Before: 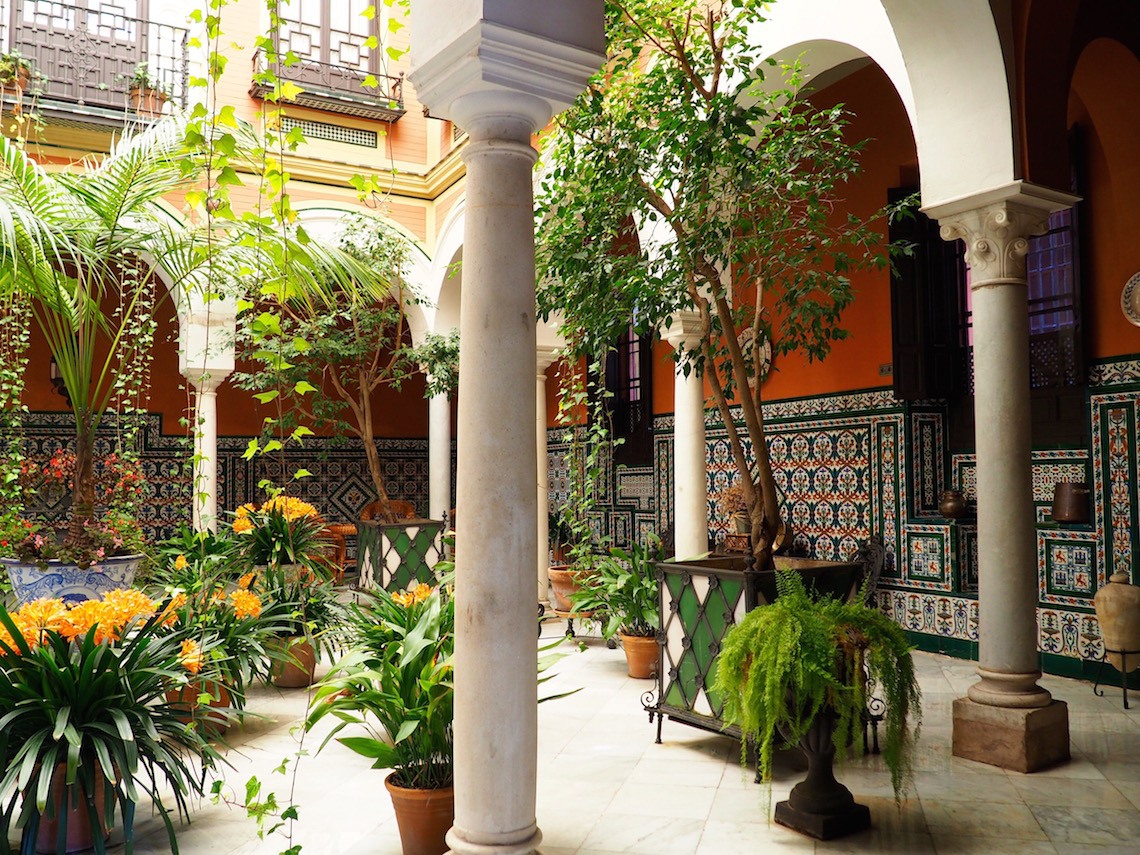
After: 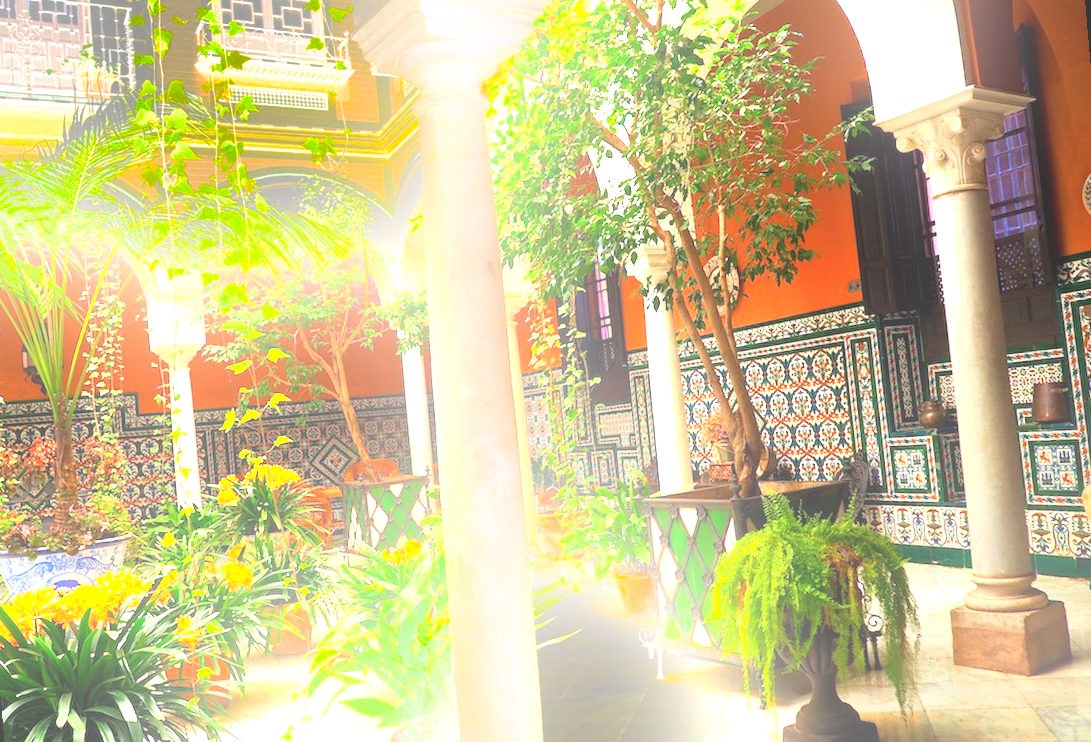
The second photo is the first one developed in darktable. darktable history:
rotate and perspective: rotation -5°, crop left 0.05, crop right 0.952, crop top 0.11, crop bottom 0.89
exposure: black level correction 0, exposure 1.5 EV, compensate exposure bias true, compensate highlight preservation false
rgb levels: preserve colors max RGB
local contrast: mode bilateral grid, contrast 20, coarseness 50, detail 130%, midtone range 0.2
bloom: threshold 82.5%, strength 16.25%
shadows and highlights: shadows 0, highlights 40
